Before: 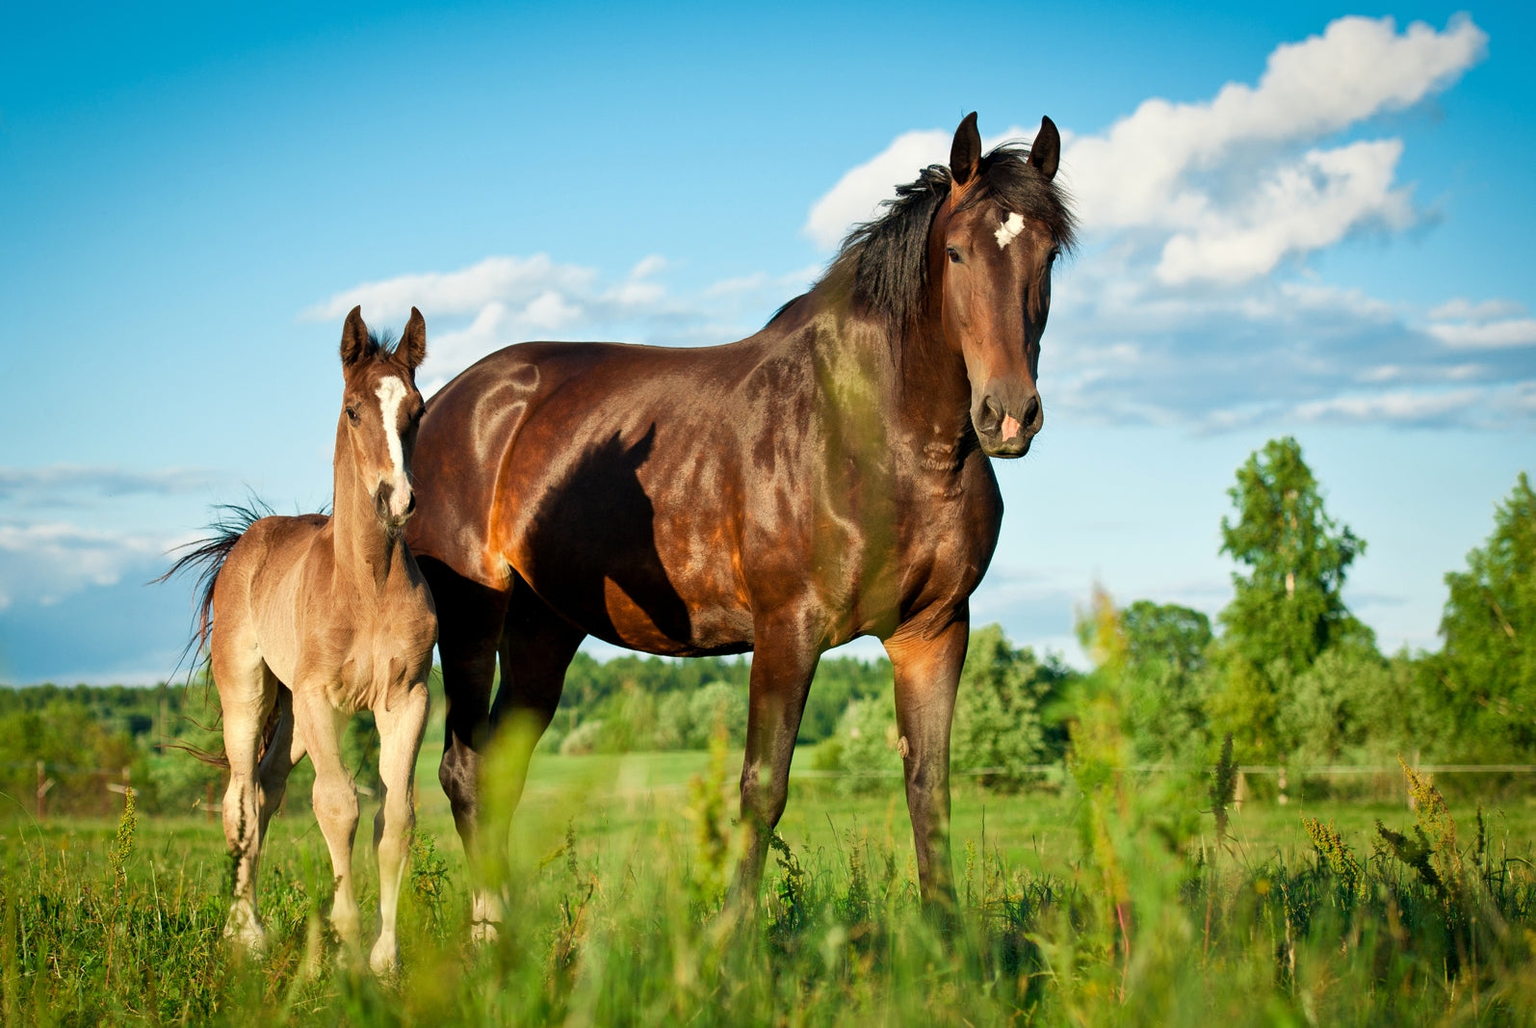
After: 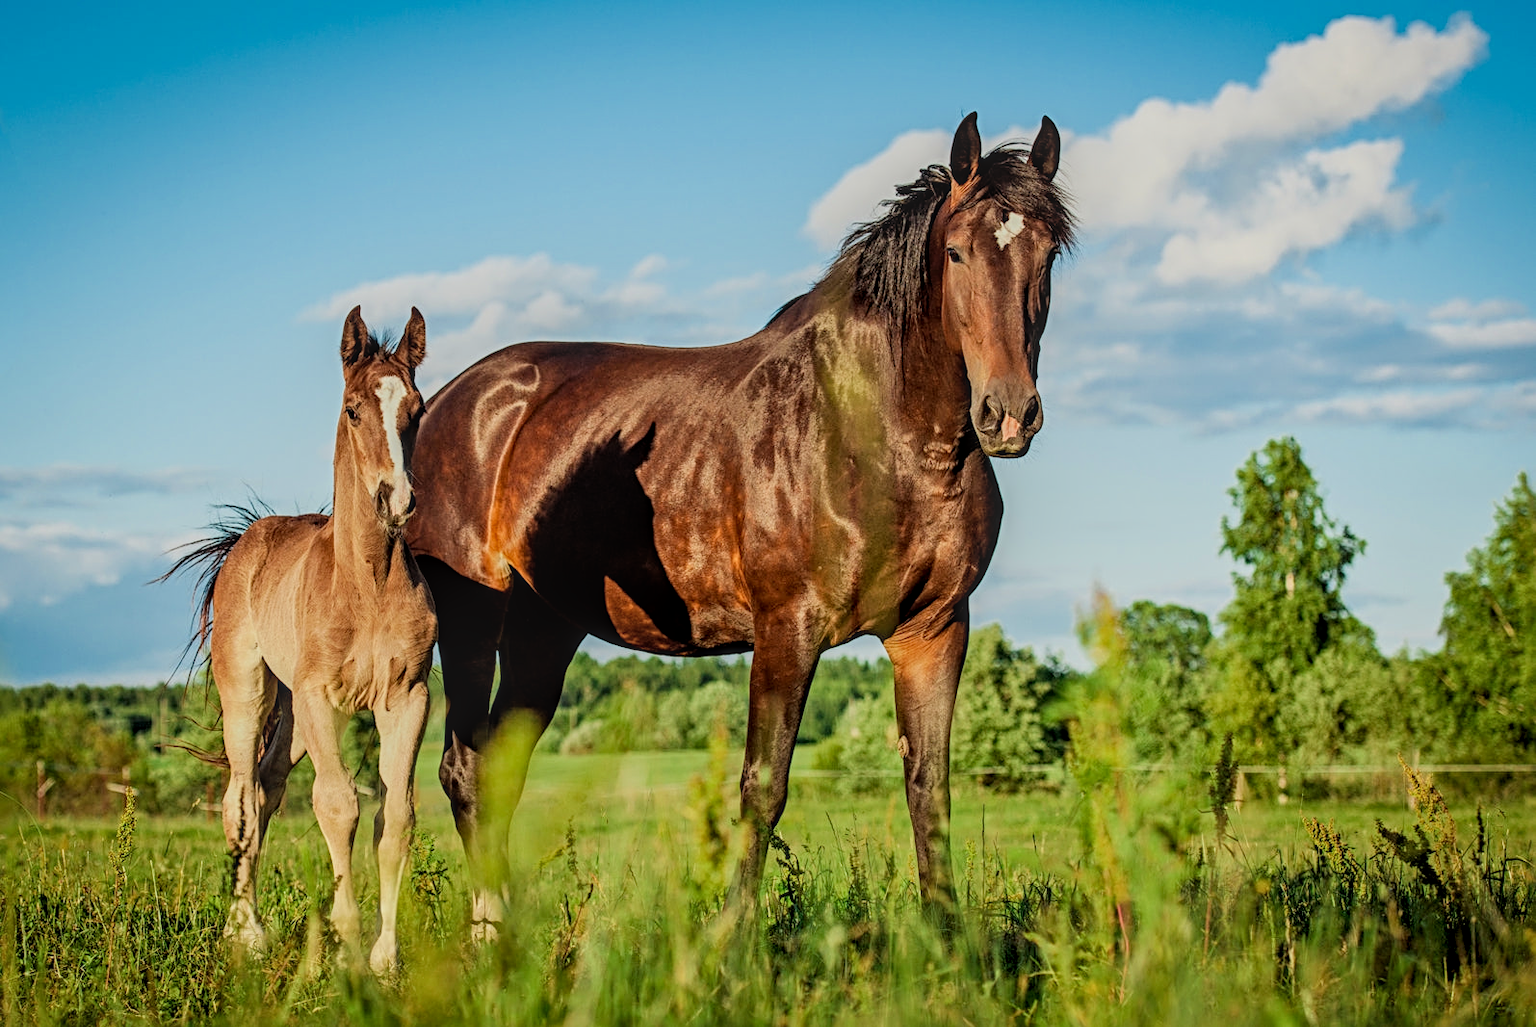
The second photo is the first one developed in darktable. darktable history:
color balance: mode lift, gamma, gain (sRGB), lift [1, 1.049, 1, 1]
sharpen: radius 4
local contrast: highlights 0%, shadows 0%, detail 133%
filmic rgb: black relative exposure -7.48 EV, white relative exposure 4.83 EV, hardness 3.4, color science v6 (2022)
